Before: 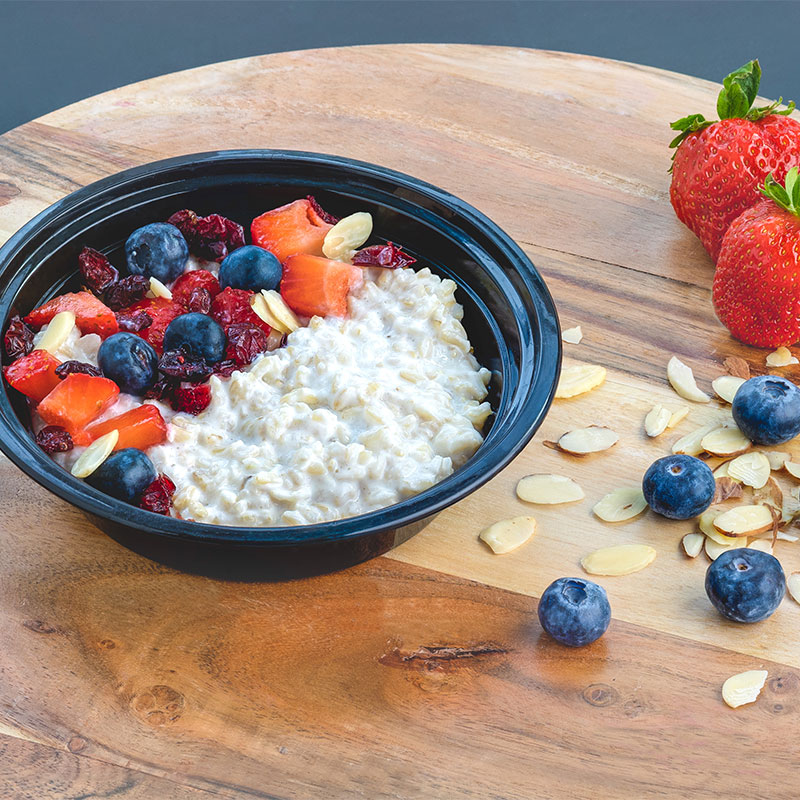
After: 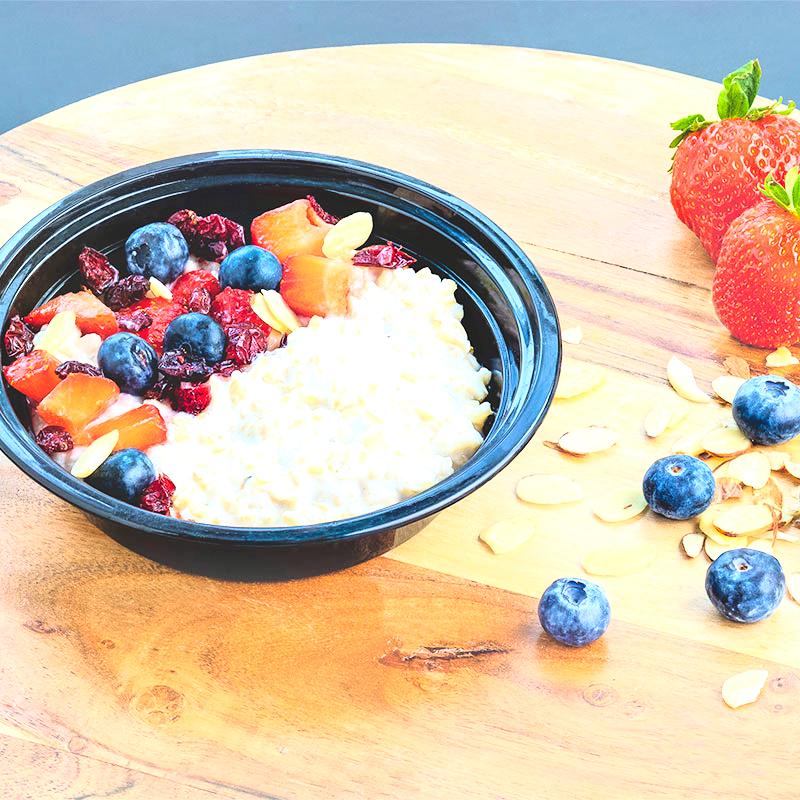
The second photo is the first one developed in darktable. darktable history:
color correction: highlights b* 3
exposure: exposure 0.74 EV, compensate highlight preservation false
velvia: strength 15%
base curve: curves: ch0 [(0, 0) (0.028, 0.03) (0.121, 0.232) (0.46, 0.748) (0.859, 0.968) (1, 1)]
